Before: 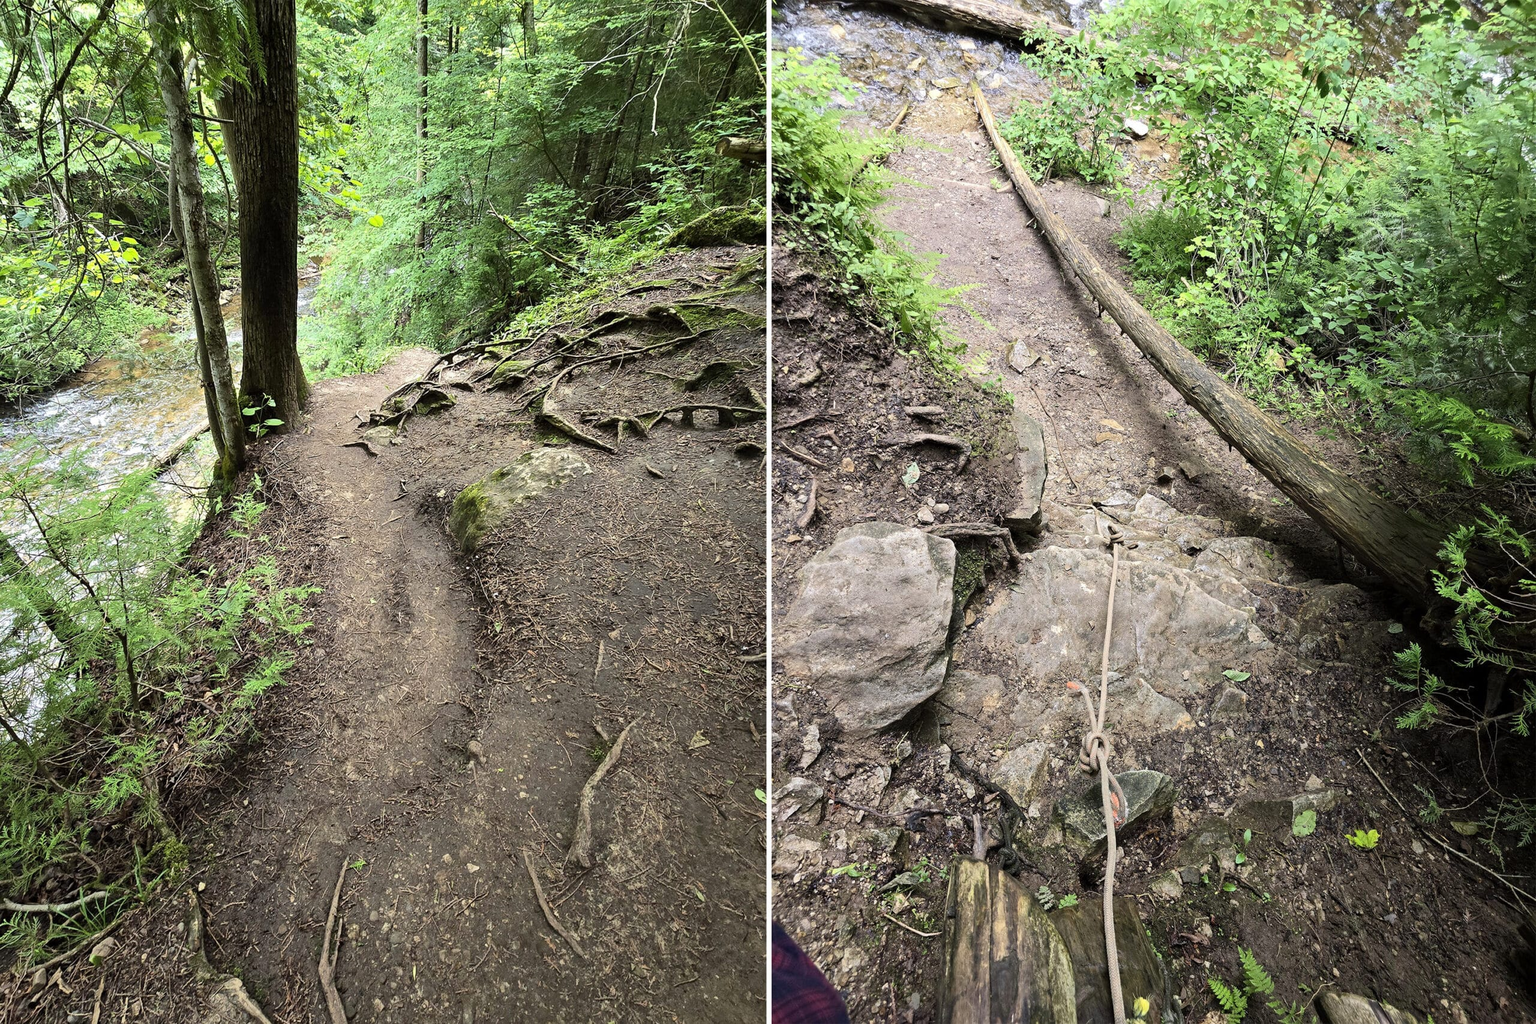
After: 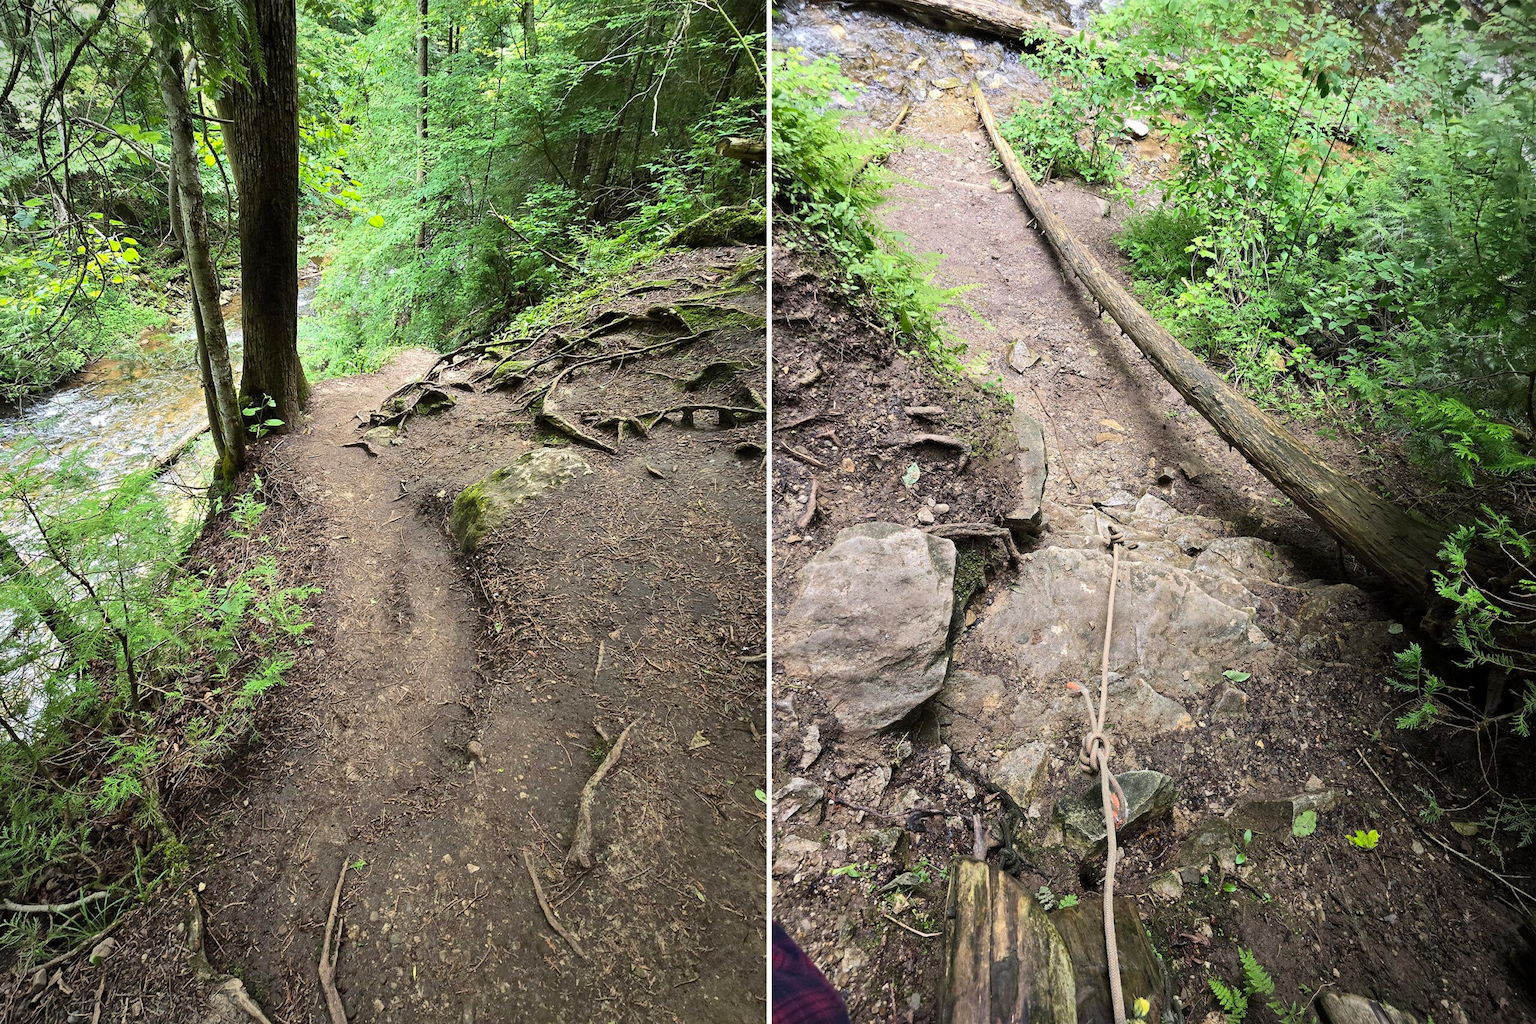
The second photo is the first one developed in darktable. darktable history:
vignetting: fall-off start 101%, width/height ratio 1.308
